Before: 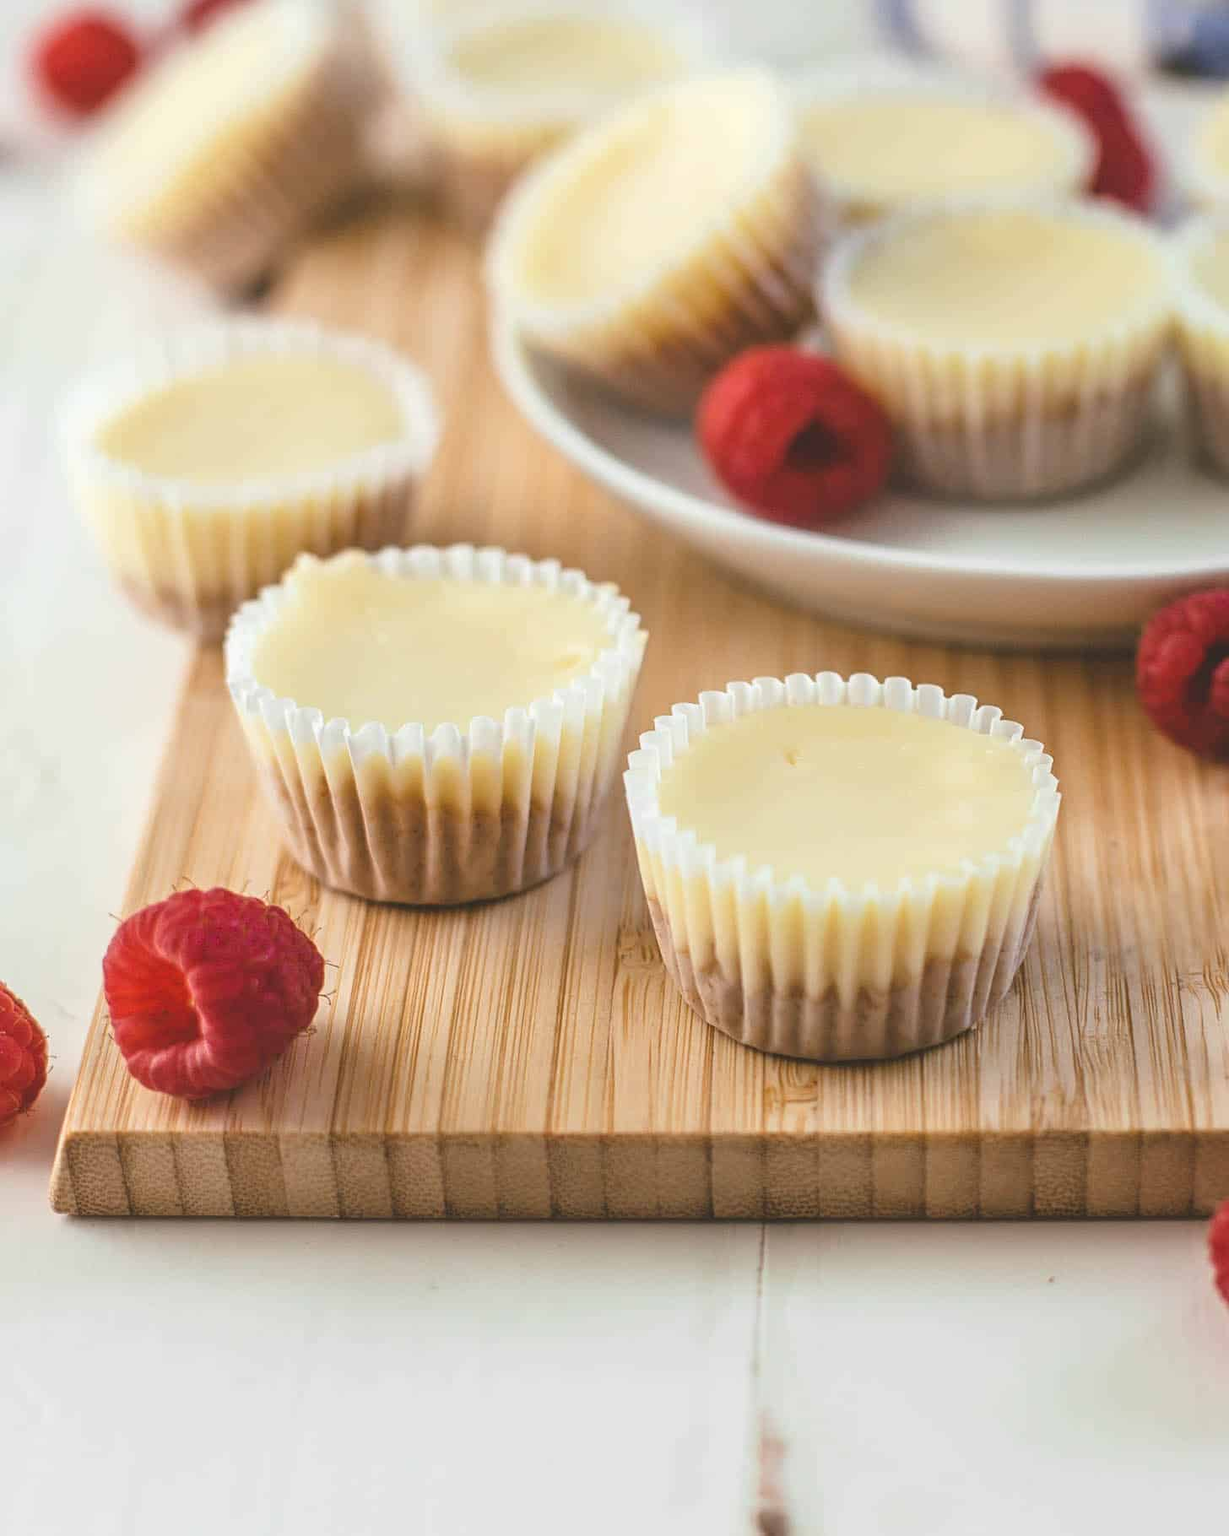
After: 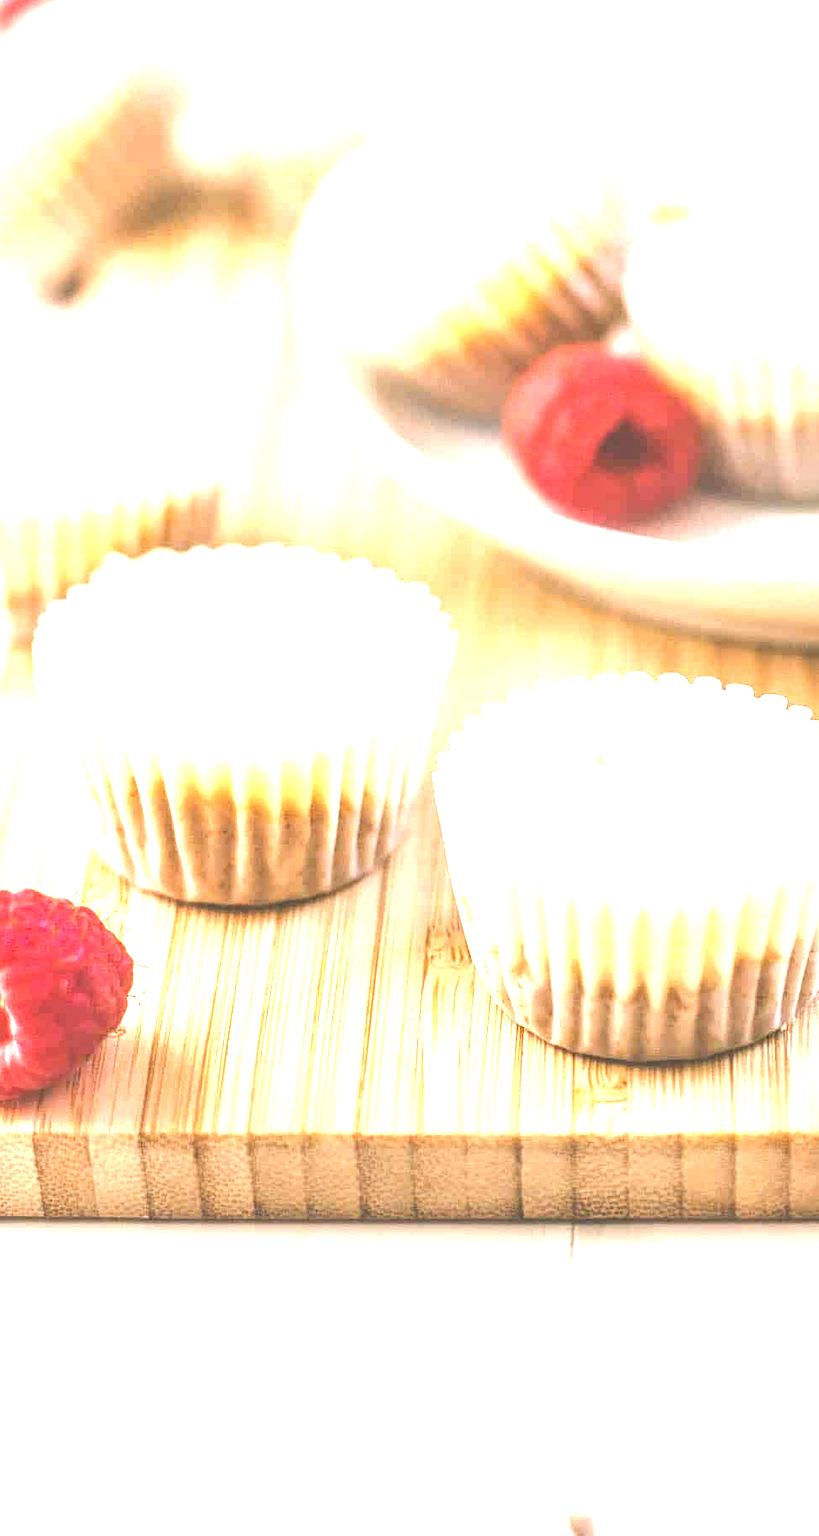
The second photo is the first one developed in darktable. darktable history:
exposure: exposure 1.499 EV, compensate exposure bias true, compensate highlight preservation false
crop and rotate: left 15.526%, right 17.751%
local contrast: on, module defaults
tone equalizer: -8 EV -0.432 EV, -7 EV -0.423 EV, -6 EV -0.309 EV, -5 EV -0.189 EV, -3 EV 0.206 EV, -2 EV 0.355 EV, -1 EV 0.389 EV, +0 EV 0.391 EV
